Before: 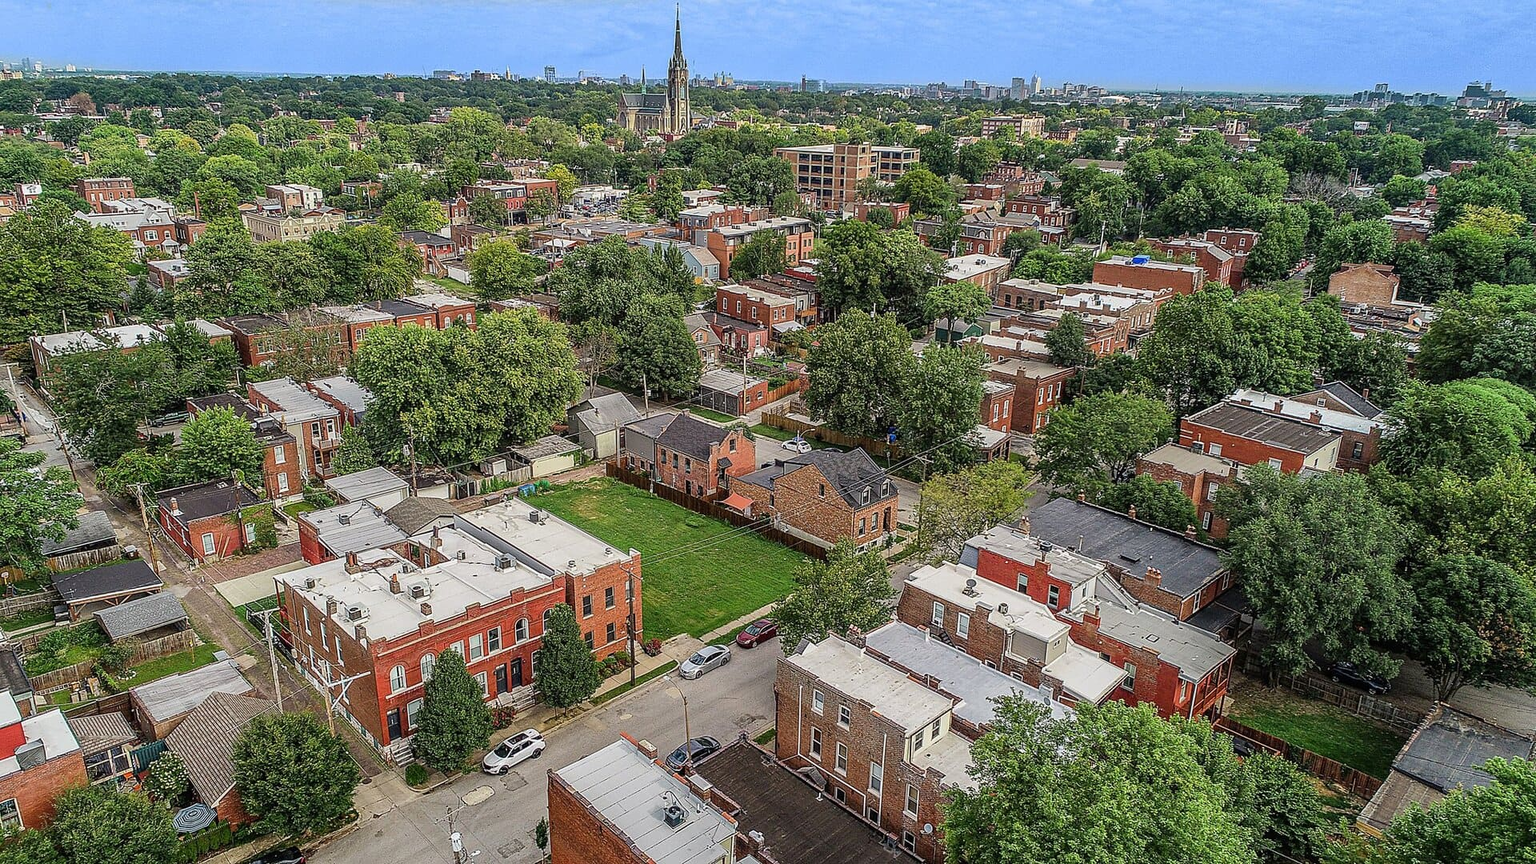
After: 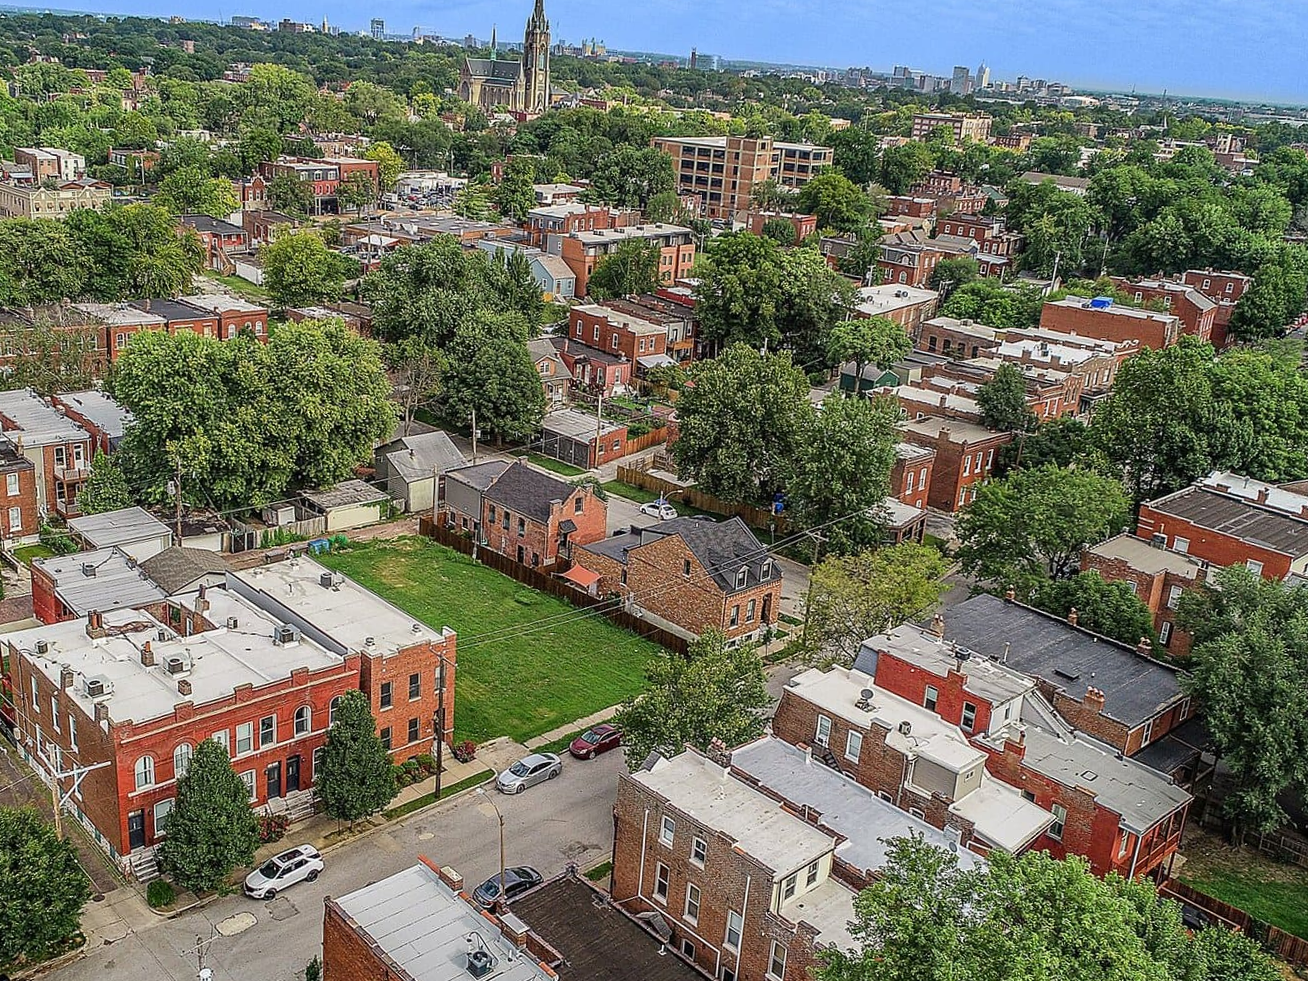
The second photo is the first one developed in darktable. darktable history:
crop and rotate: angle -3.27°, left 14.277%, top 0.028%, right 10.766%, bottom 0.028%
